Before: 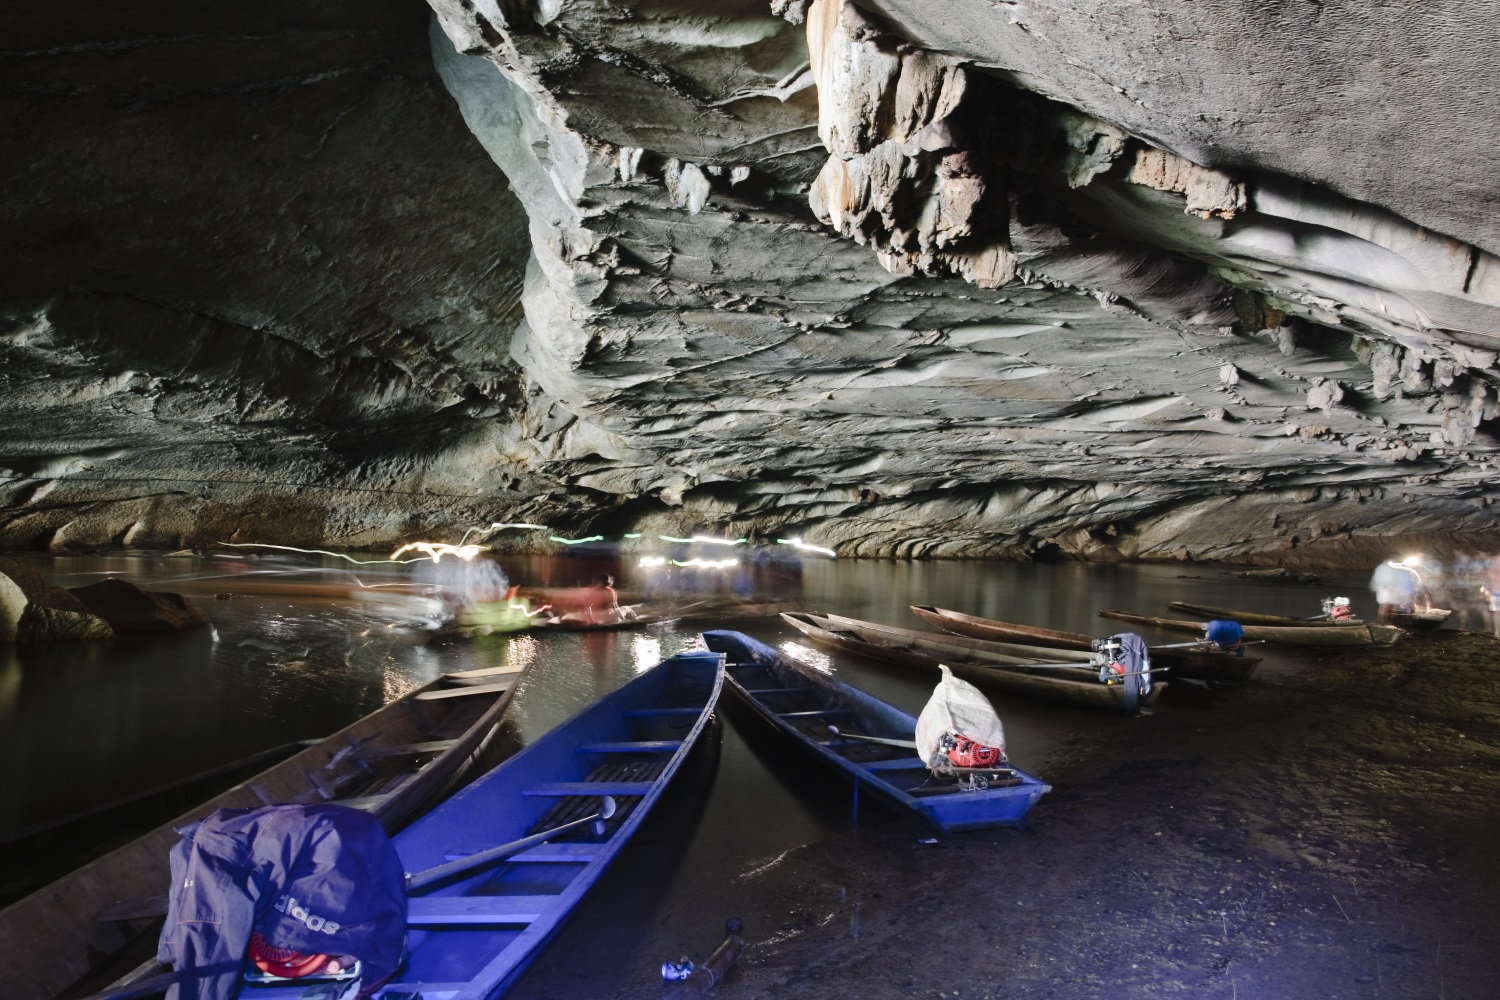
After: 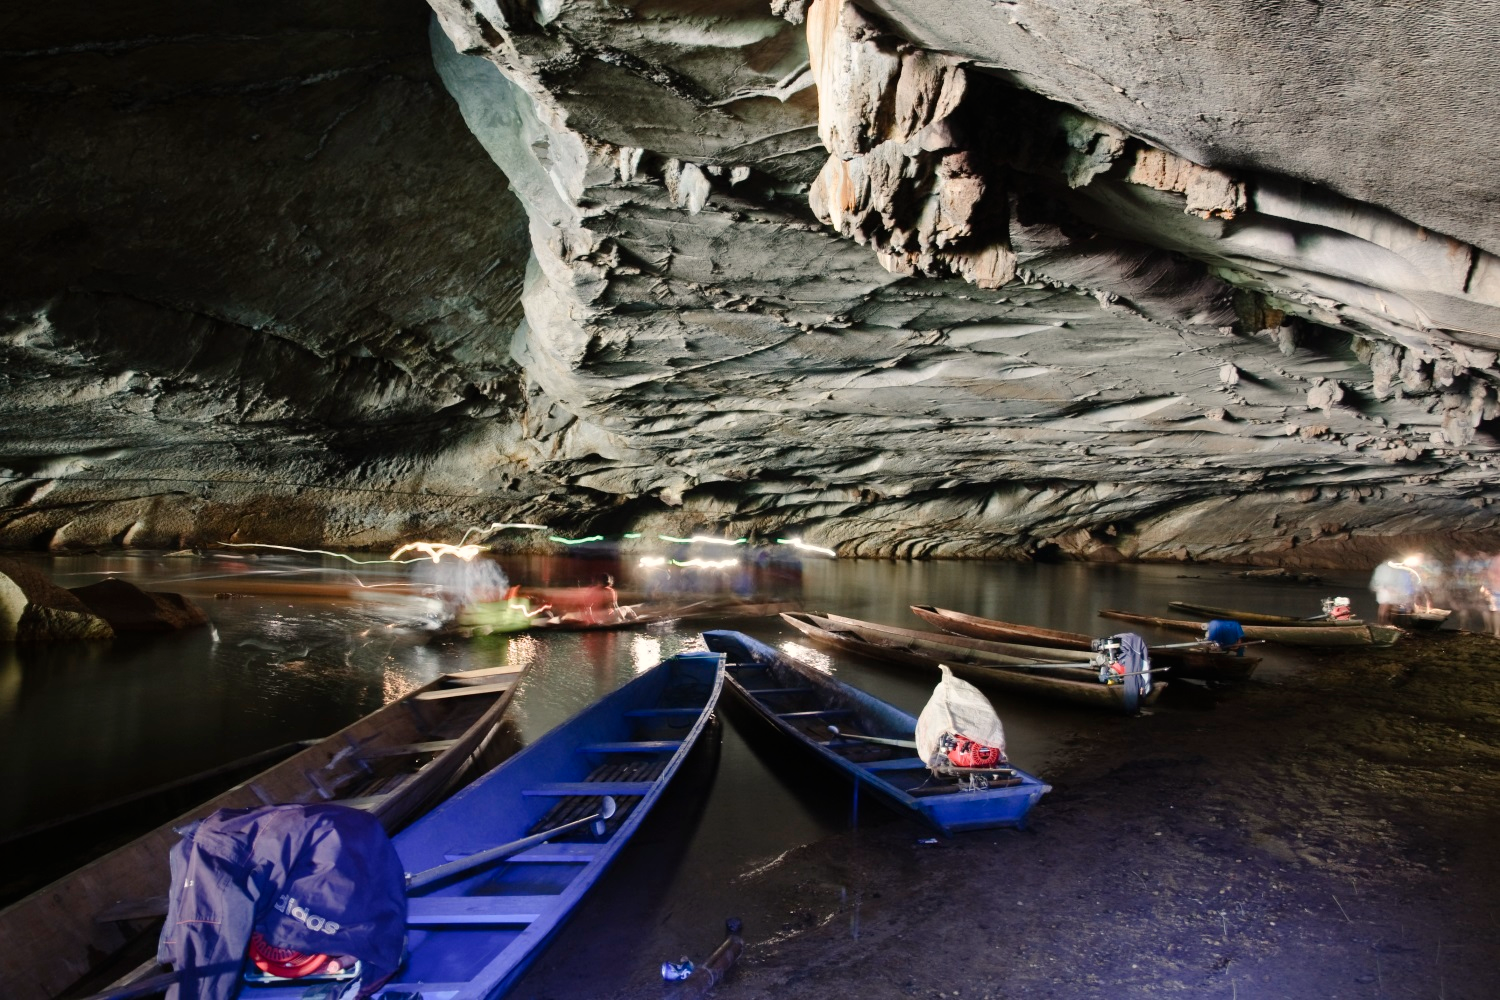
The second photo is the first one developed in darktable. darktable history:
color calibration: x 0.336, y 0.347, temperature 5382.52 K
